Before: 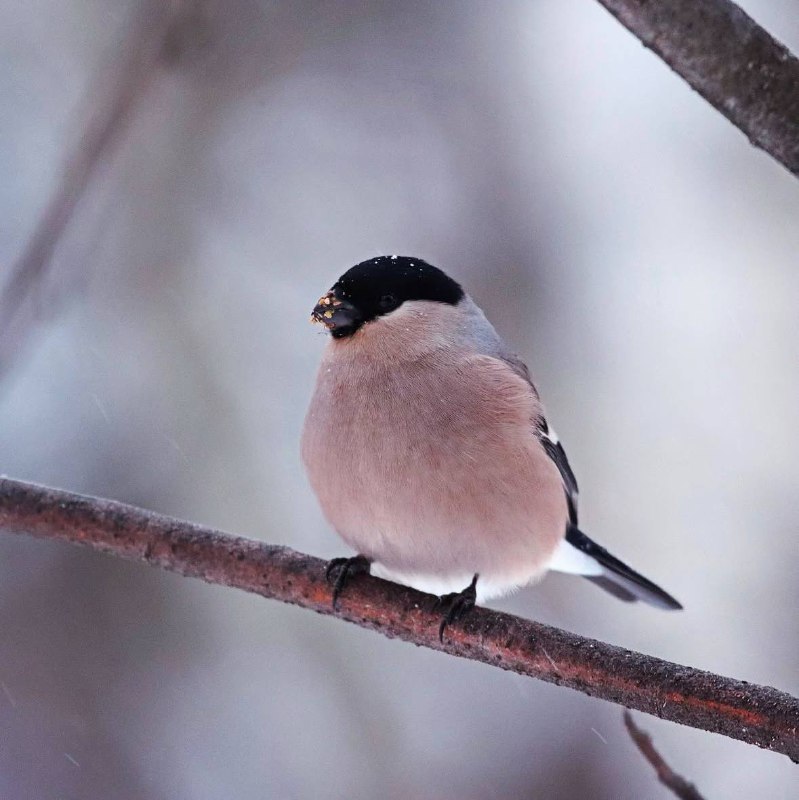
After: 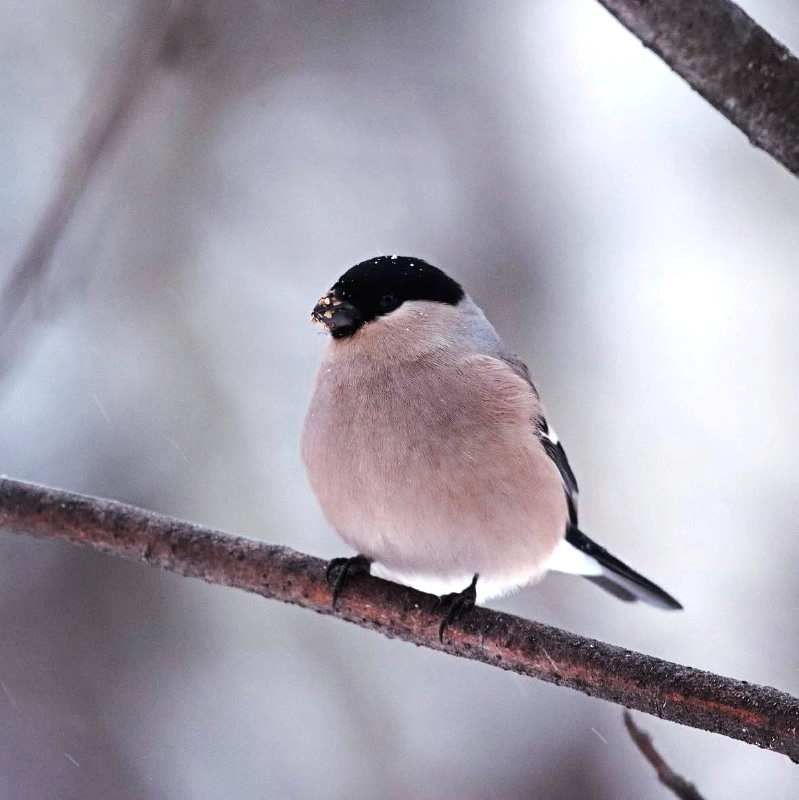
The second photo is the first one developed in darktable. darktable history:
tone equalizer: -8 EV -0.417 EV, -7 EV -0.389 EV, -6 EV -0.333 EV, -5 EV -0.222 EV, -3 EV 0.222 EV, -2 EV 0.333 EV, -1 EV 0.389 EV, +0 EV 0.417 EV, edges refinement/feathering 500, mask exposure compensation -1.25 EV, preserve details no
contrast brightness saturation: saturation -0.17
